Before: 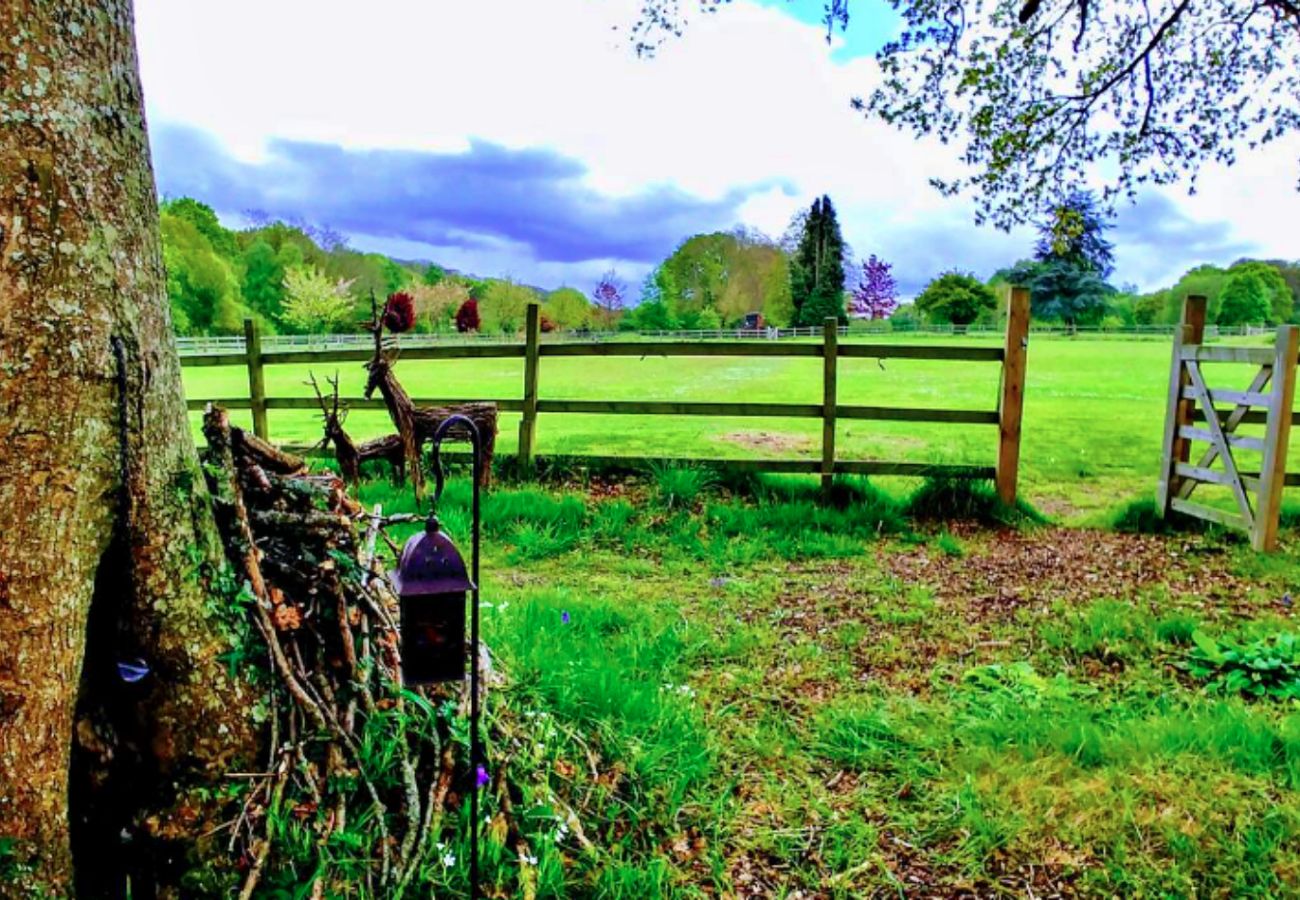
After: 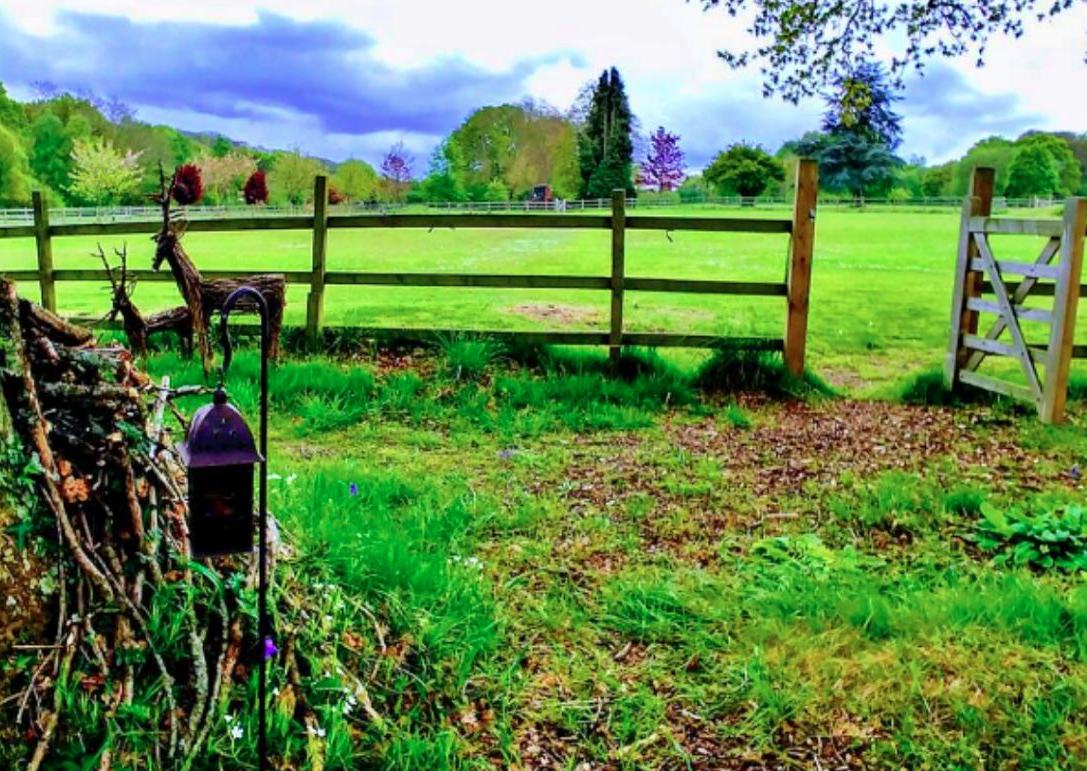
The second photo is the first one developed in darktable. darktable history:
rgb levels: preserve colors max RGB
crop: left 16.315%, top 14.246%
